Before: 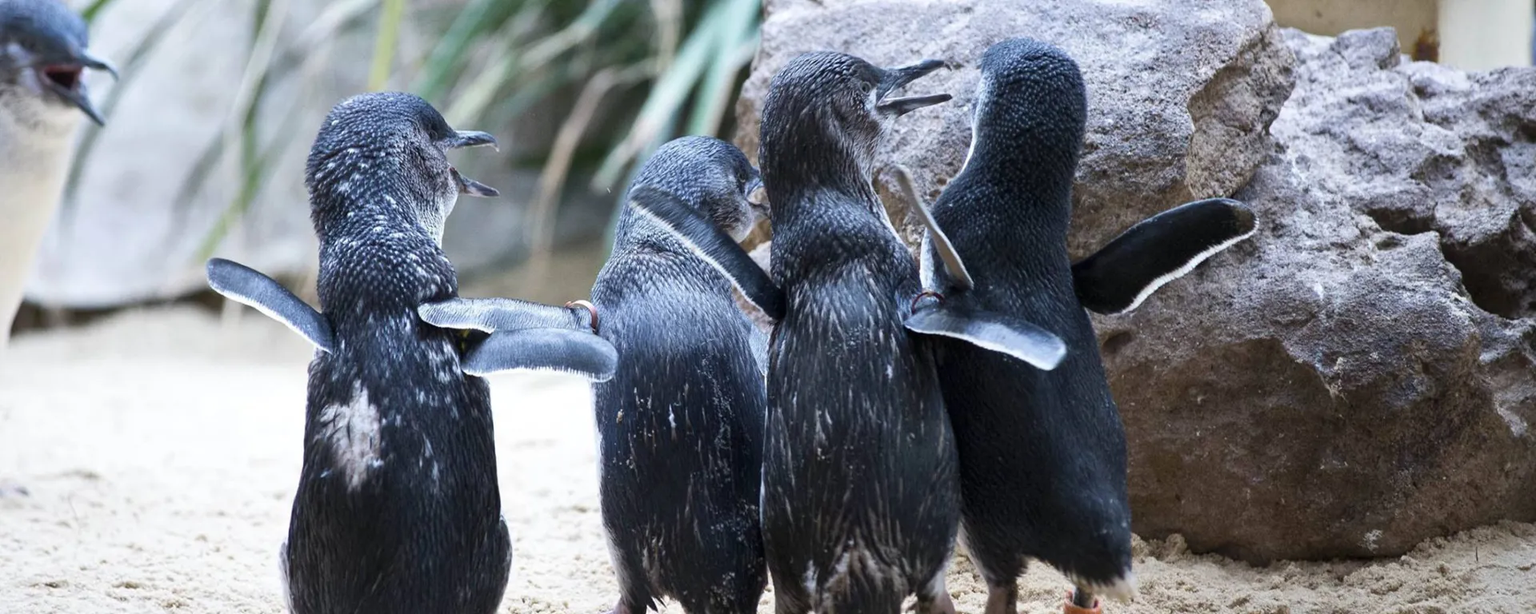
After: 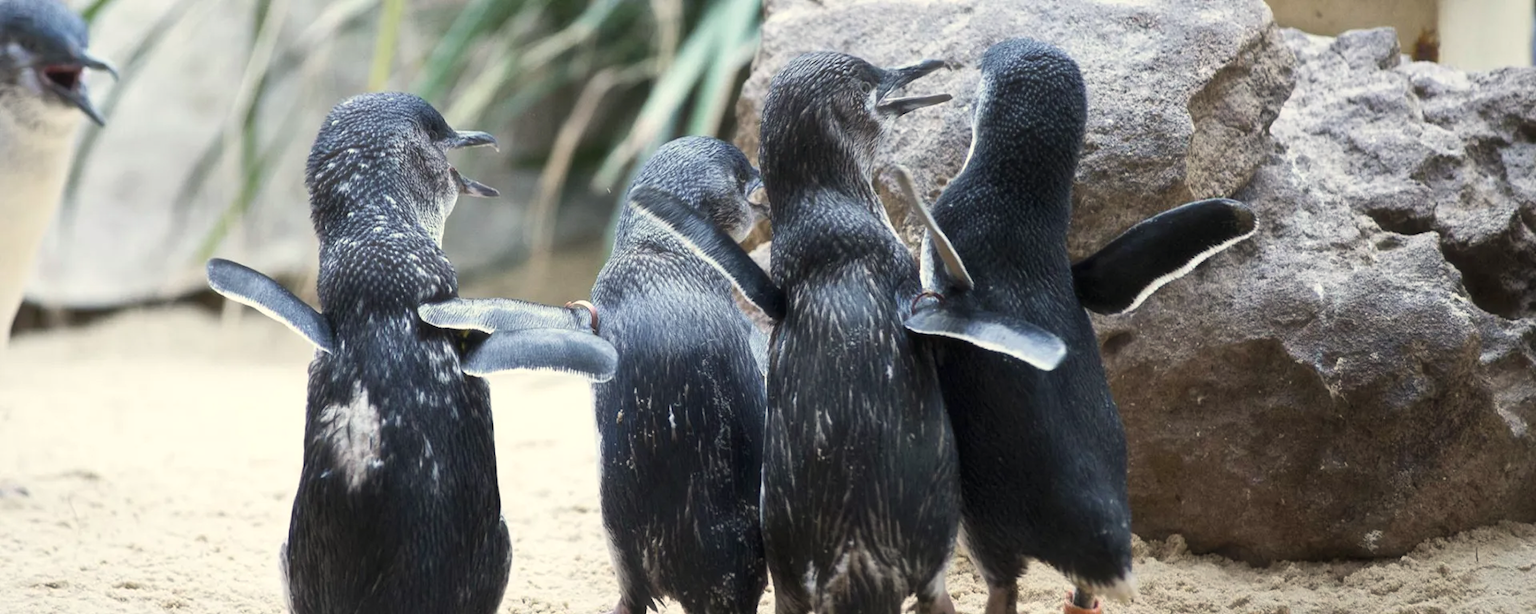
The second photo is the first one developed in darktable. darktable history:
white balance: red 1.029, blue 0.92
haze removal: strength -0.1, adaptive false
rotate and perspective: crop left 0, crop top 0
